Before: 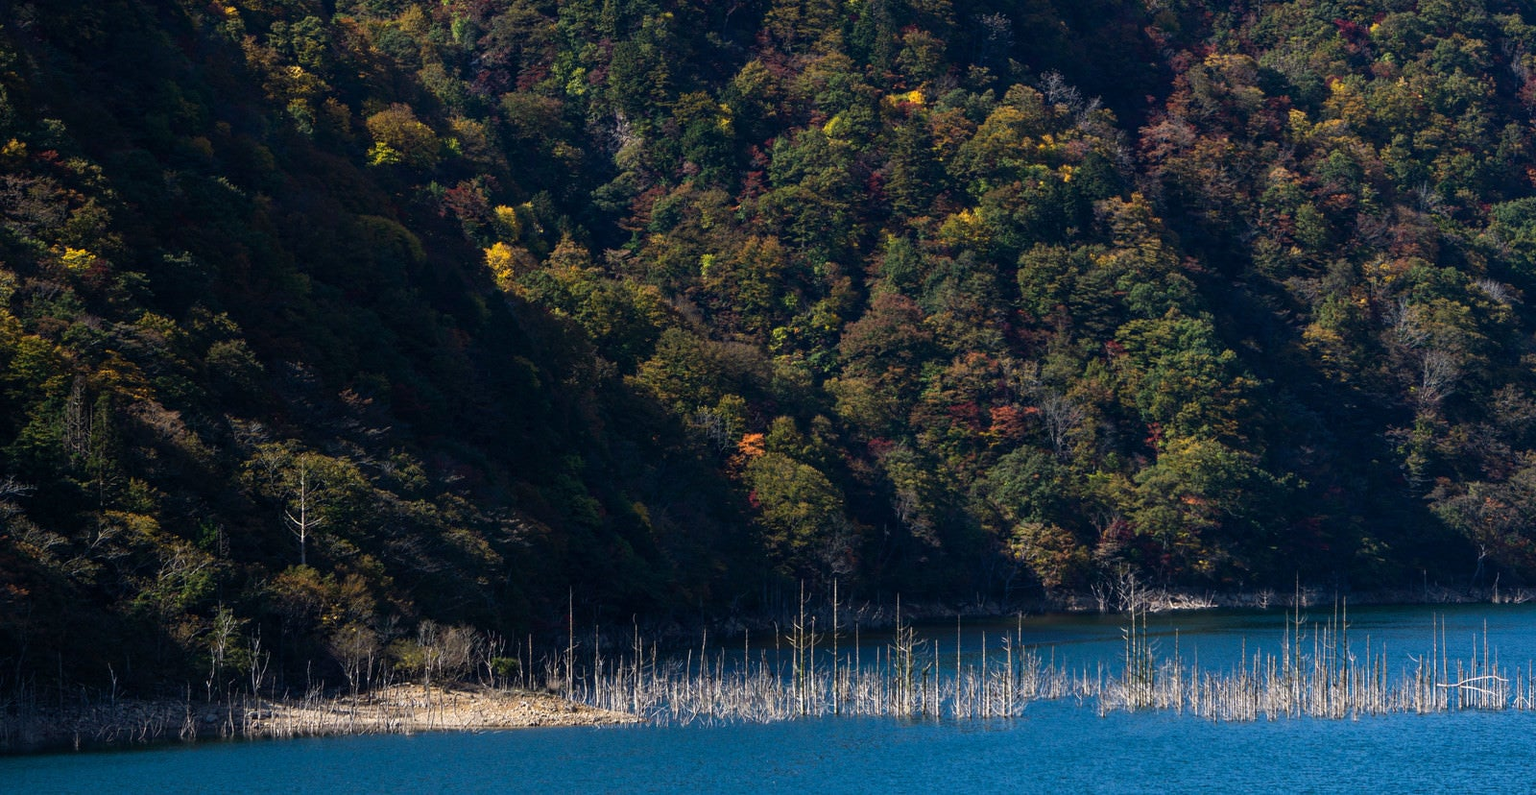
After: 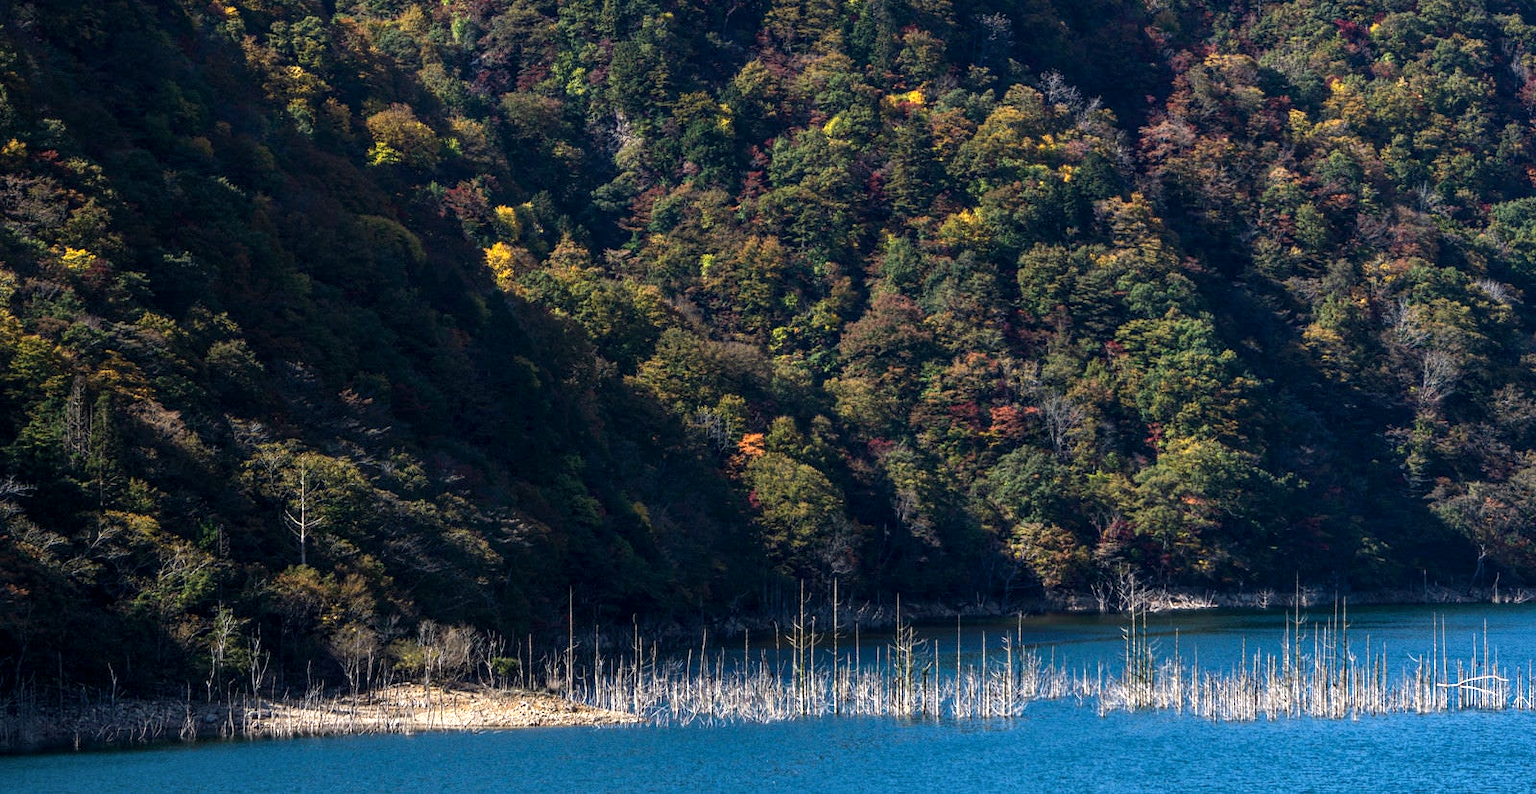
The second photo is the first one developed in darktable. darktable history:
exposure: black level correction 0, exposure 0.498 EV, compensate exposure bias true, compensate highlight preservation false
local contrast: detail 130%
